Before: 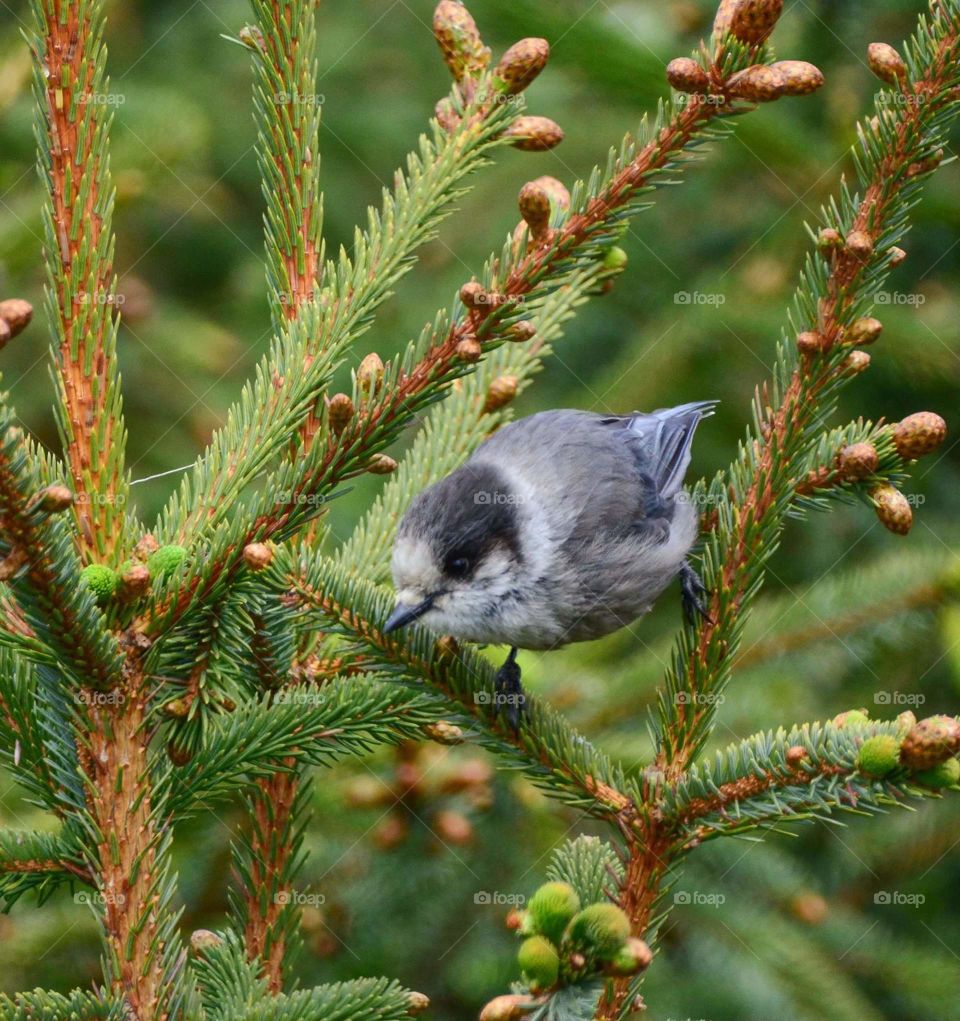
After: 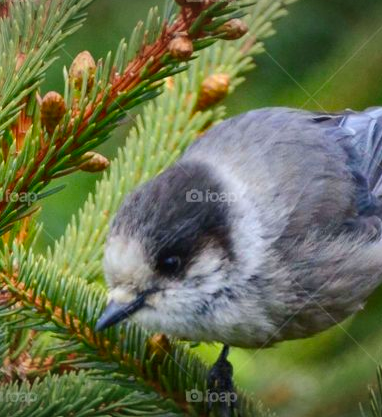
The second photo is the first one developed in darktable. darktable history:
crop: left 30.019%, top 29.641%, right 30.113%, bottom 29.463%
color balance rgb: perceptual saturation grading › global saturation 1.541%, perceptual saturation grading › highlights -1.168%, perceptual saturation grading › mid-tones 4.001%, perceptual saturation grading › shadows 7.054%
color zones: curves: ch1 [(0, 0.153) (0.143, 0.15) (0.286, 0.151) (0.429, 0.152) (0.571, 0.152) (0.714, 0.151) (0.857, 0.151) (1, 0.153)], mix -130.99%
shadows and highlights: shadows 24.61, highlights -79.97, soften with gaussian
vignetting: fall-off start 97.54%, fall-off radius 100.78%, width/height ratio 1.371, unbound false
